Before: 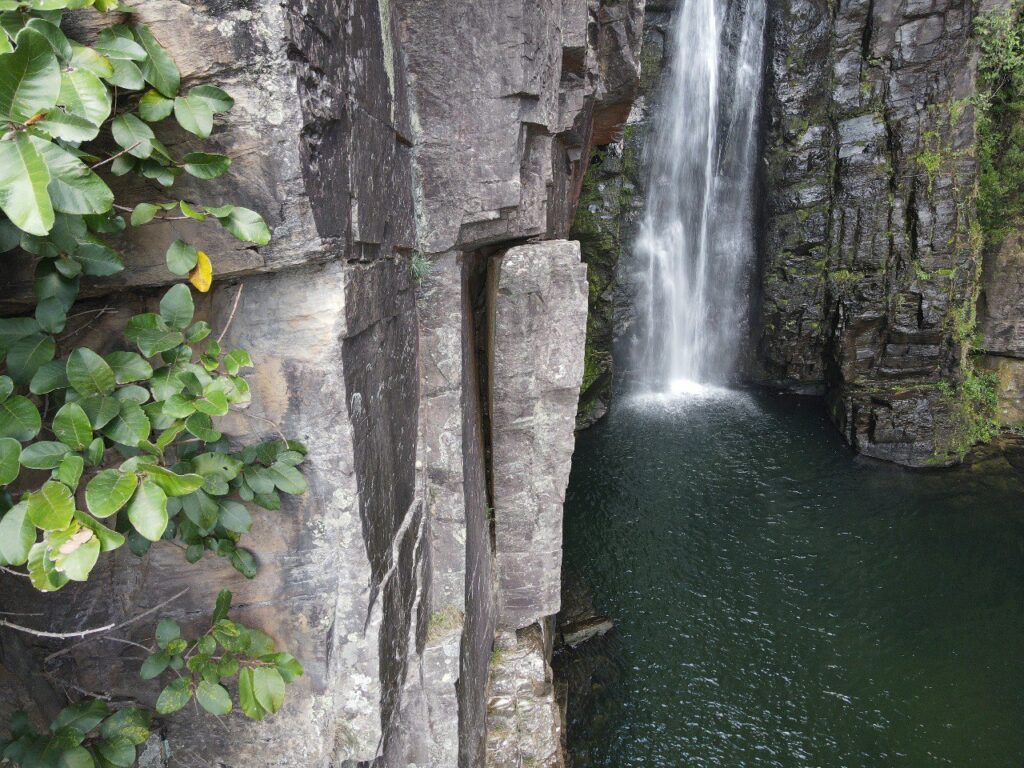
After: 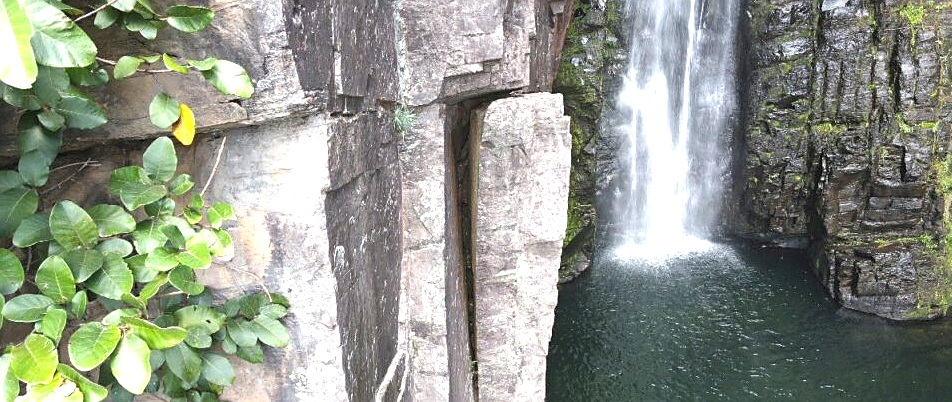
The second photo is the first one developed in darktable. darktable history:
exposure: black level correction 0, exposure 1.1 EV, compensate exposure bias true, compensate highlight preservation false
crop: left 1.744%, top 19.225%, right 5.069%, bottom 28.357%
sharpen: radius 1.864, amount 0.398, threshold 1.271
